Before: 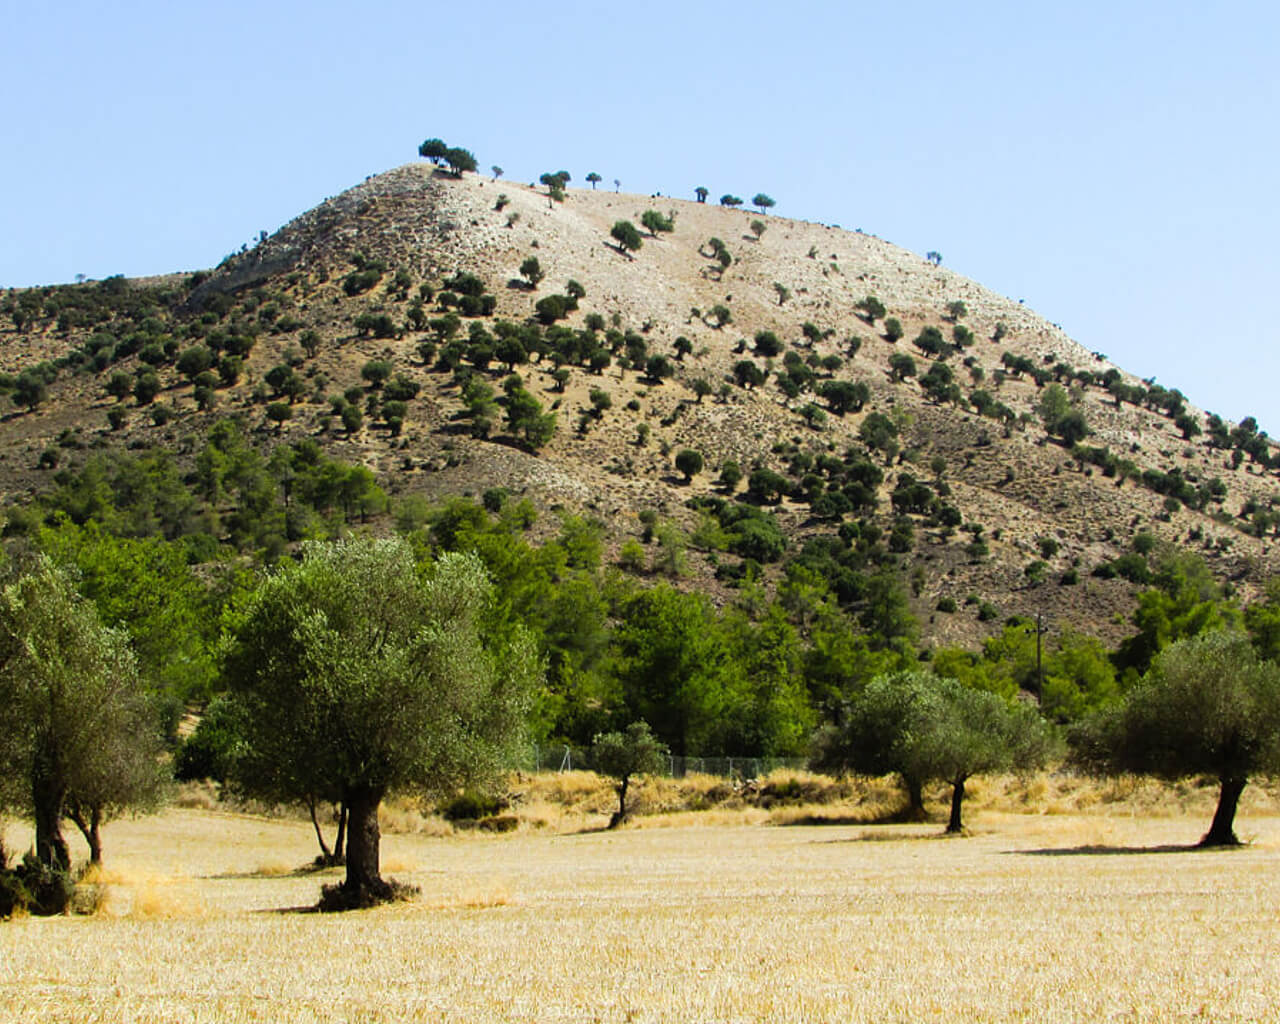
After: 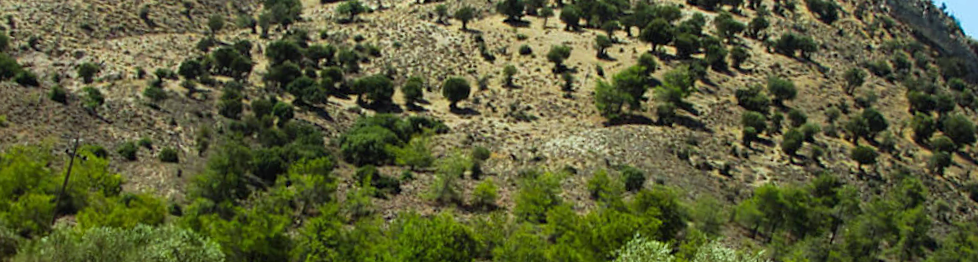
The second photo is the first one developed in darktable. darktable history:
crop and rotate: angle 16.12°, top 30.835%, bottom 35.653%
color correction: highlights a* -6.69, highlights b* 0.49
